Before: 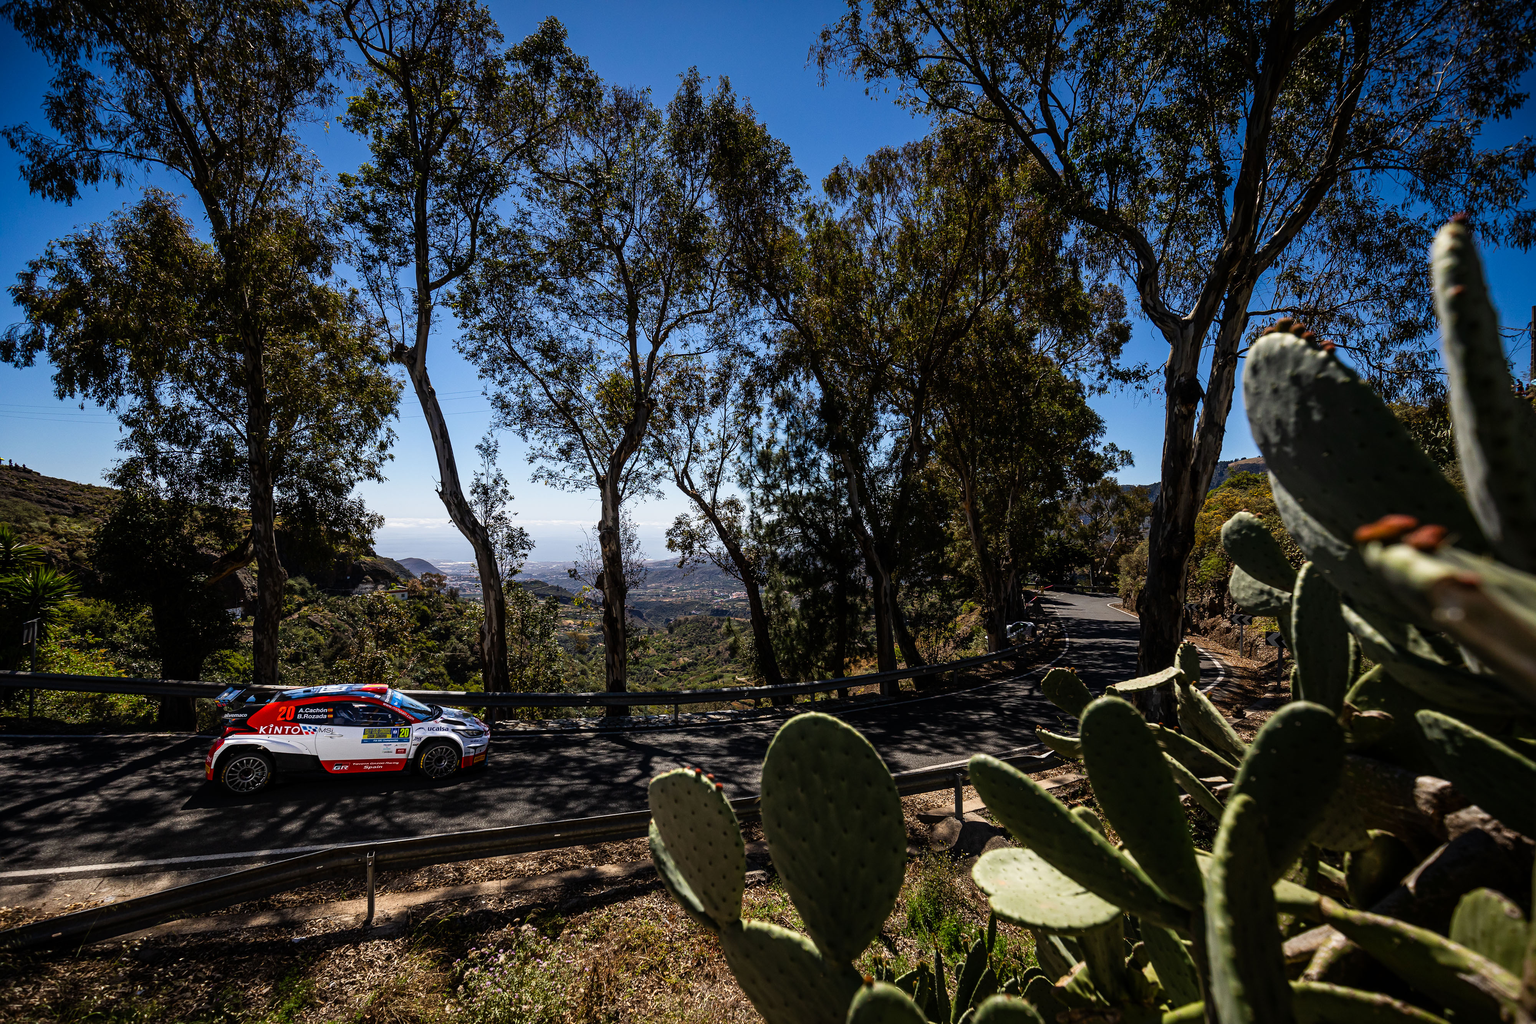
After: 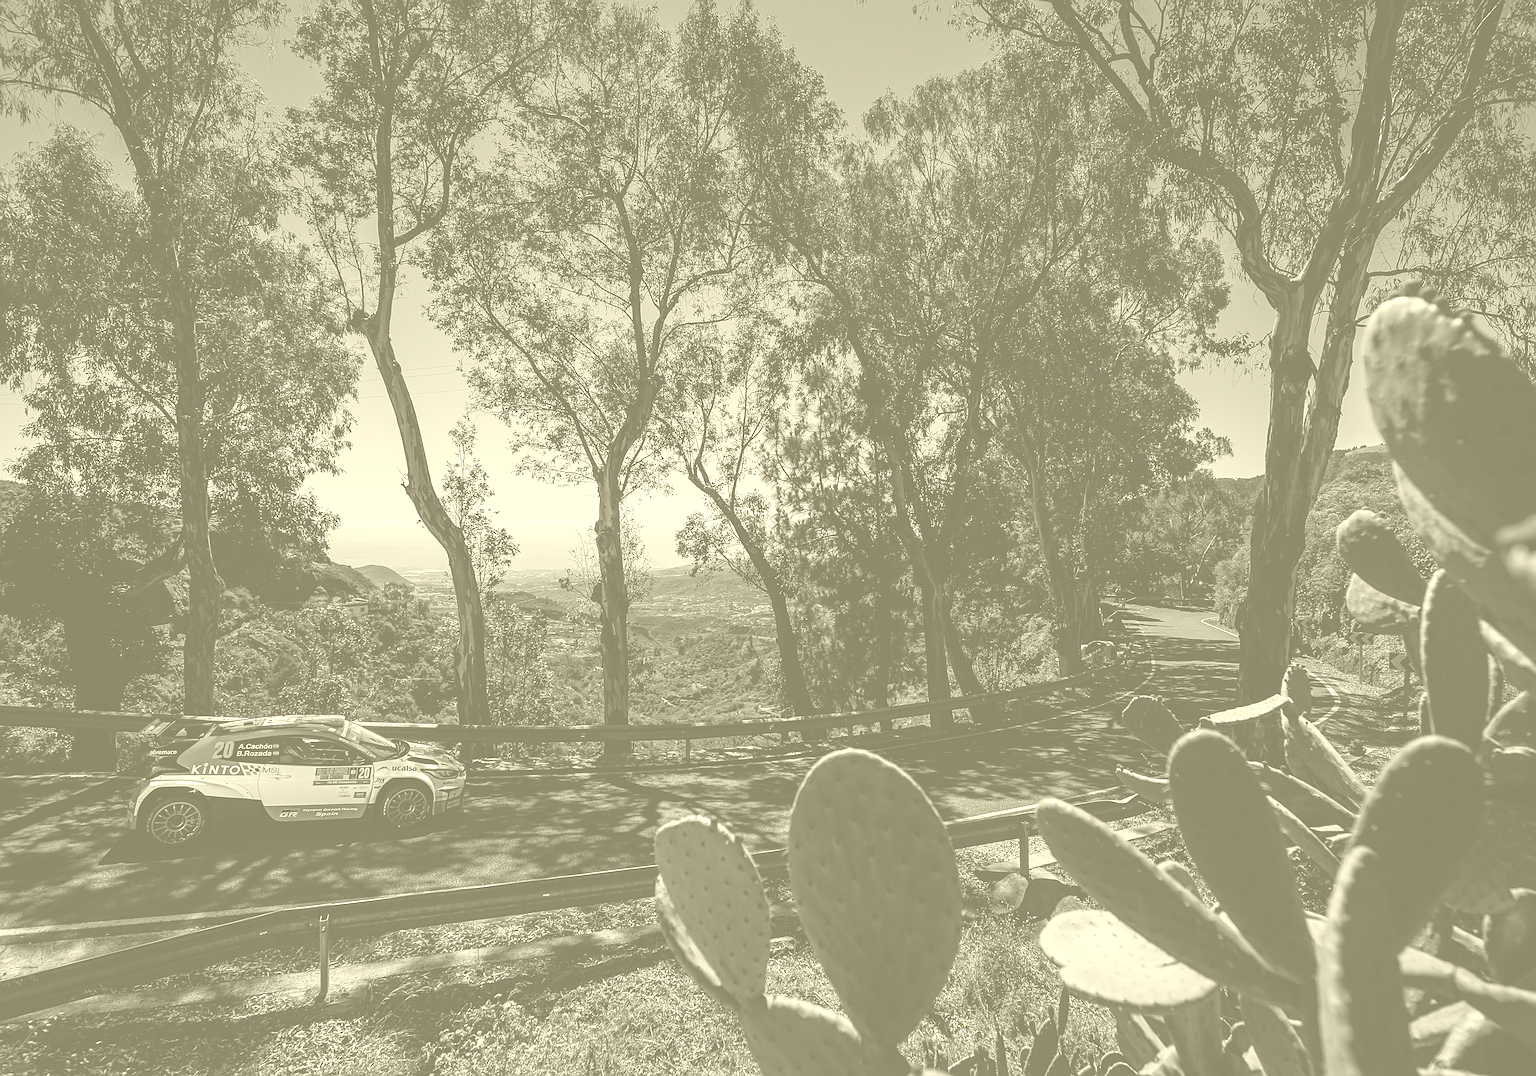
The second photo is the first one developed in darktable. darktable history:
colorize: hue 43.2°, saturation 40%, version 1
sharpen: on, module defaults
crop: left 6.446%, top 8.188%, right 9.538%, bottom 3.548%
